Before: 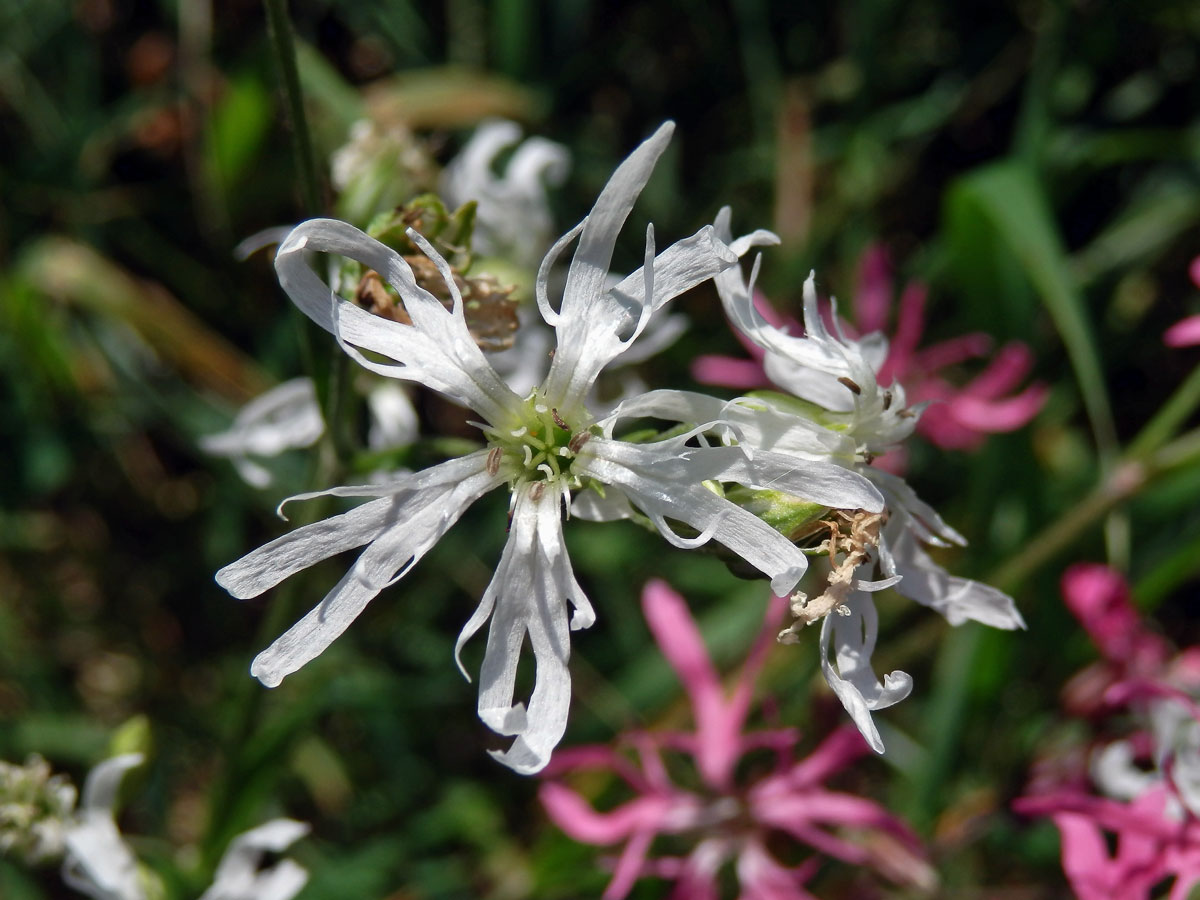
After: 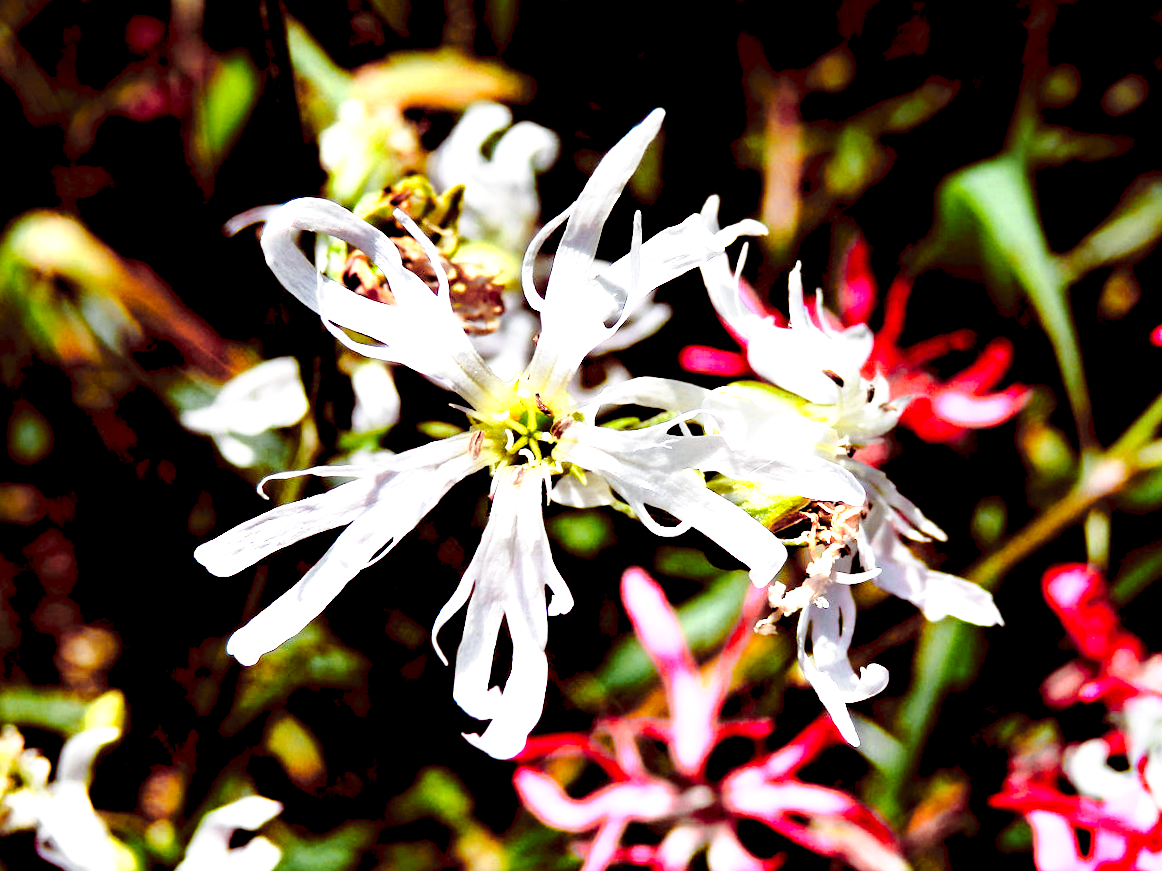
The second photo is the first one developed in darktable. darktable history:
color balance rgb: power › luminance 3.365%, power › hue 230.97°, global offset › luminance -0.225%, global offset › chroma 0.27%, perceptual saturation grading › global saturation 0.538%, global vibrance 10.015%
crop and rotate: angle -1.39°
contrast equalizer: y [[0.6 ×6], [0.55 ×6], [0 ×6], [0 ×6], [0 ×6]]
color zones: curves: ch0 [(0.257, 0.558) (0.75, 0.565)]; ch1 [(0.004, 0.857) (0.14, 0.416) (0.257, 0.695) (0.442, 0.032) (0.736, 0.266) (0.891, 0.741)]; ch2 [(0, 0.623) (0.112, 0.436) (0.271, 0.474) (0.516, 0.64) (0.743, 0.286)]
tone equalizer: -8 EV -1.05 EV, -7 EV -0.979 EV, -6 EV -0.838 EV, -5 EV -0.592 EV, -3 EV 0.582 EV, -2 EV 0.841 EV, -1 EV 0.985 EV, +0 EV 1.07 EV, mask exposure compensation -0.513 EV
exposure: black level correction 0.005, exposure 0.004 EV, compensate highlight preservation false
base curve: curves: ch0 [(0, 0) (0.028, 0.03) (0.121, 0.232) (0.46, 0.748) (0.859, 0.968) (1, 1)], preserve colors none
